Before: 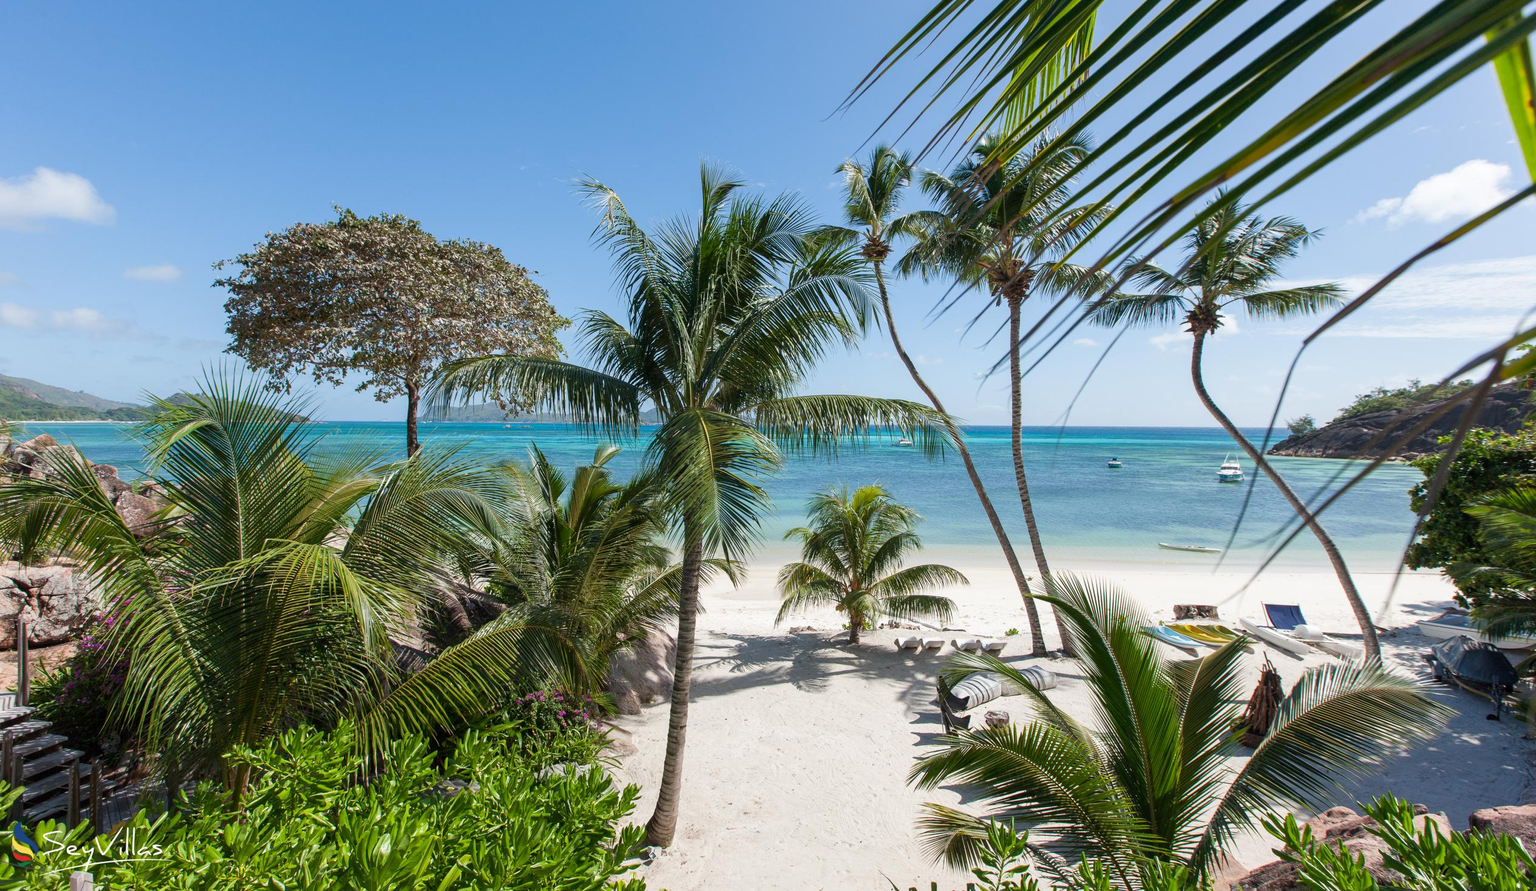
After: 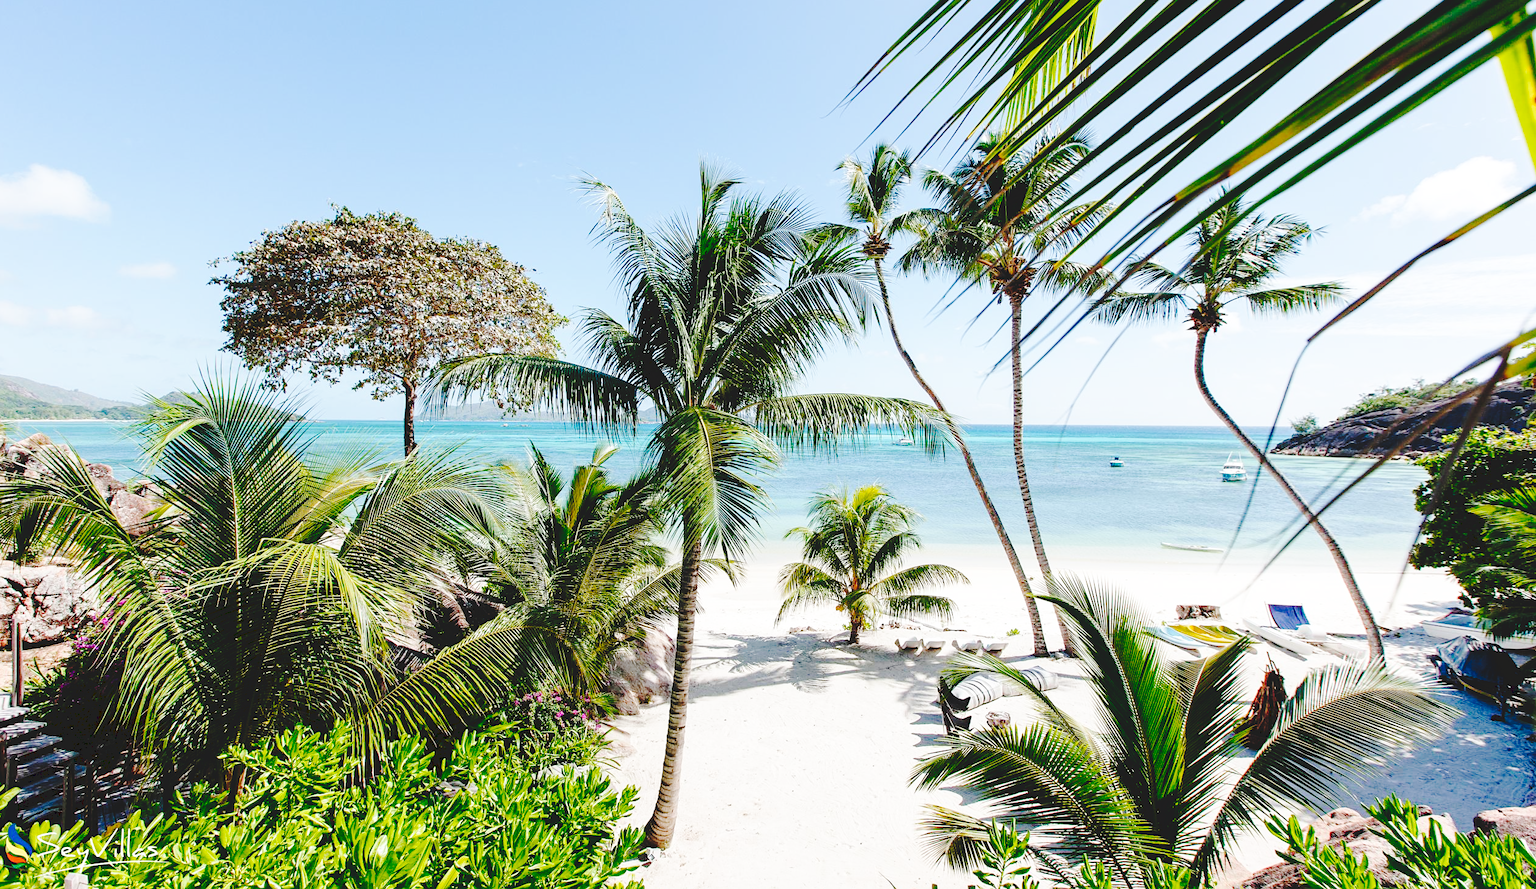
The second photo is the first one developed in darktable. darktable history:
tone curve: curves: ch0 [(0, 0) (0.003, 0.117) (0.011, 0.115) (0.025, 0.116) (0.044, 0.116) (0.069, 0.112) (0.1, 0.113) (0.136, 0.127) (0.177, 0.148) (0.224, 0.191) (0.277, 0.249) (0.335, 0.363) (0.399, 0.479) (0.468, 0.589) (0.543, 0.664) (0.623, 0.733) (0.709, 0.799) (0.801, 0.852) (0.898, 0.914) (1, 1)], preserve colors none
sharpen: amount 0.2
crop: left 0.434%, top 0.485%, right 0.244%, bottom 0.386%
base curve: curves: ch0 [(0, 0) (0.036, 0.037) (0.121, 0.228) (0.46, 0.76) (0.859, 0.983) (1, 1)], preserve colors none
